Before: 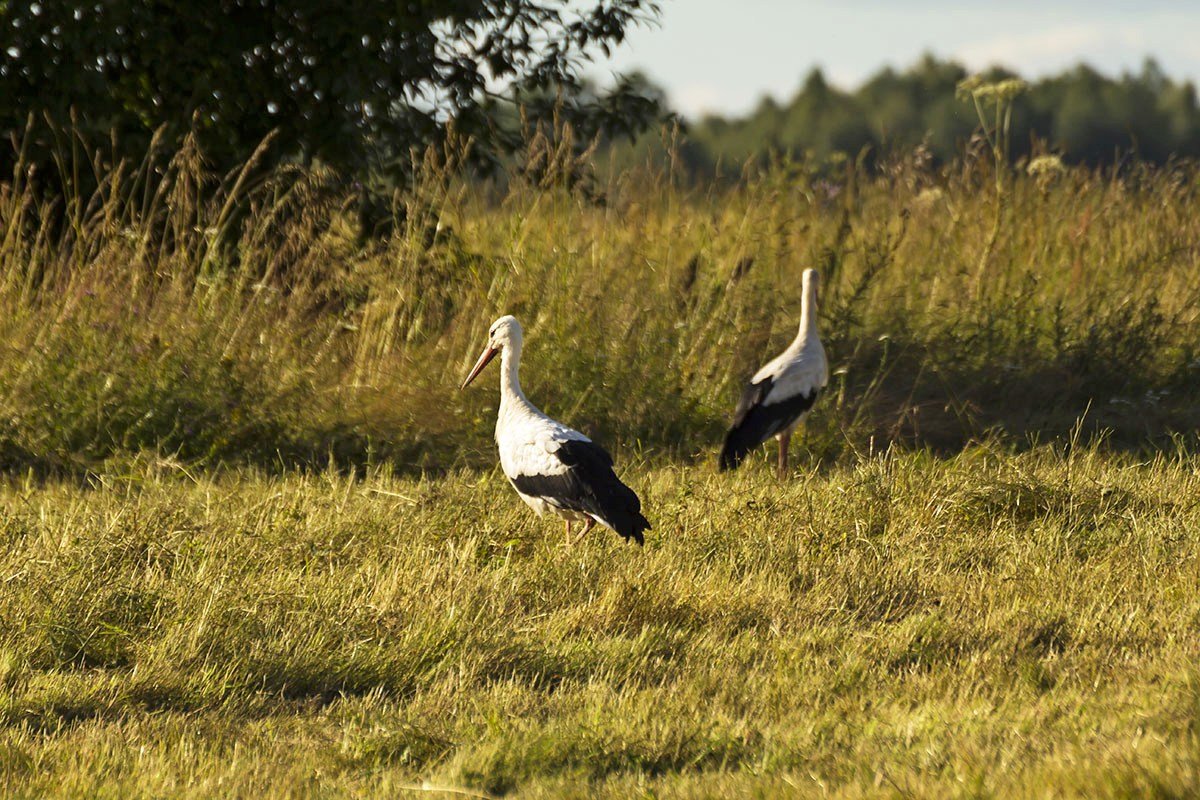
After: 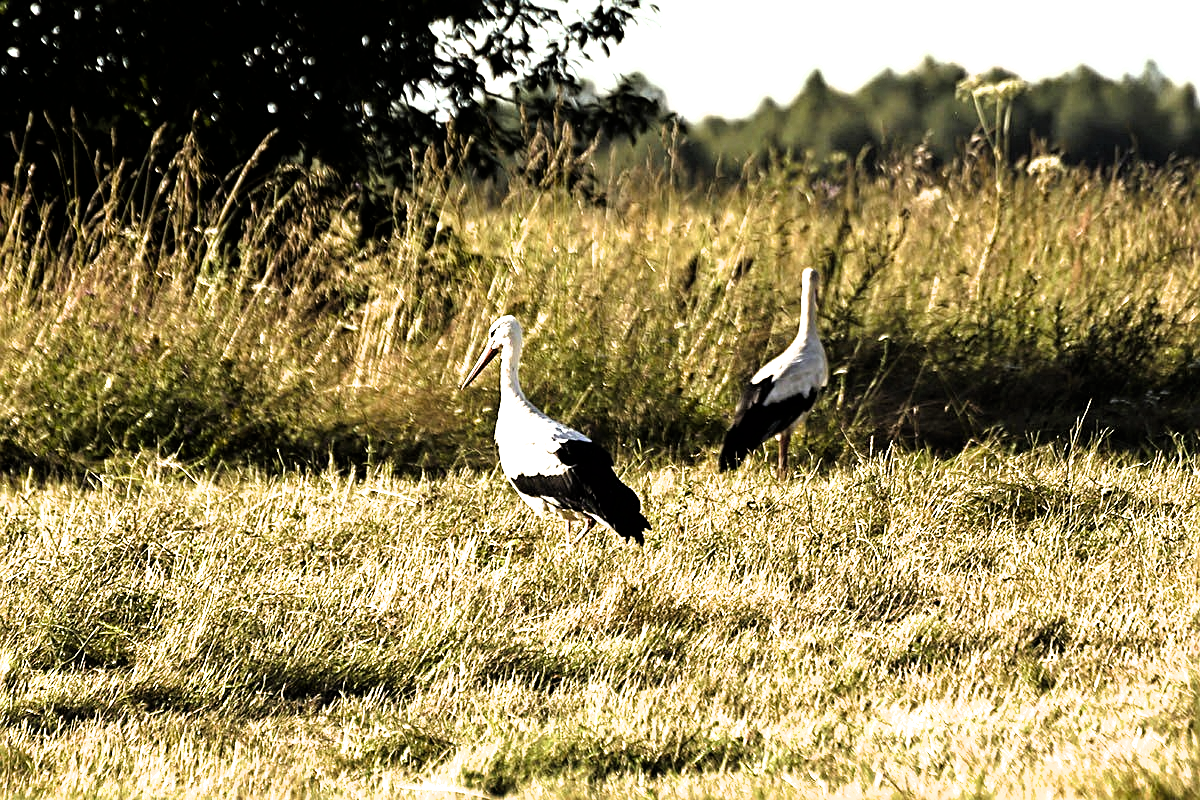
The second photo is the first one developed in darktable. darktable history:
filmic rgb: black relative exposure -8.26 EV, white relative exposure 2.24 EV, hardness 7.19, latitude 86.65%, contrast 1.697, highlights saturation mix -3.27%, shadows ↔ highlights balance -2.65%
sharpen: on, module defaults
exposure: black level correction 0, exposure 0.683 EV, compensate highlight preservation false
